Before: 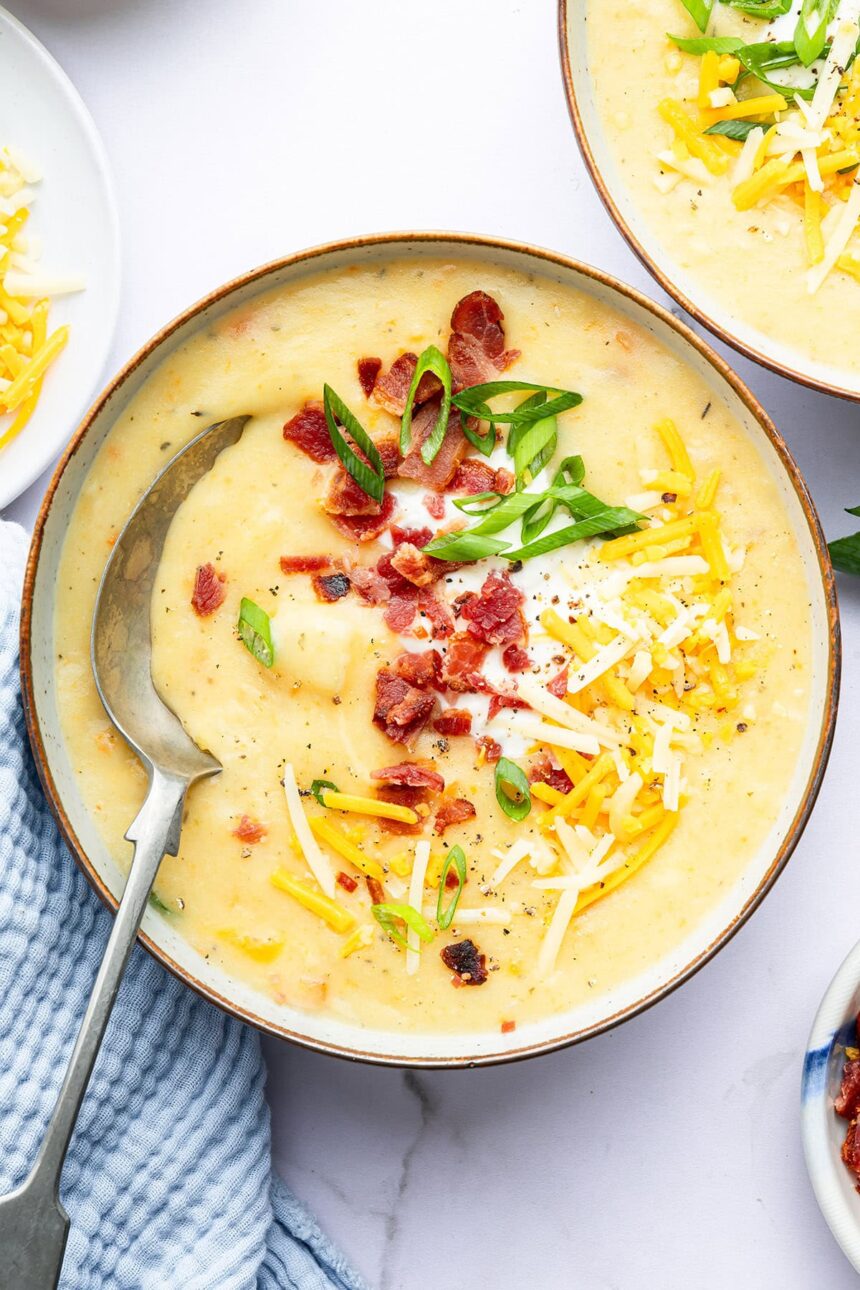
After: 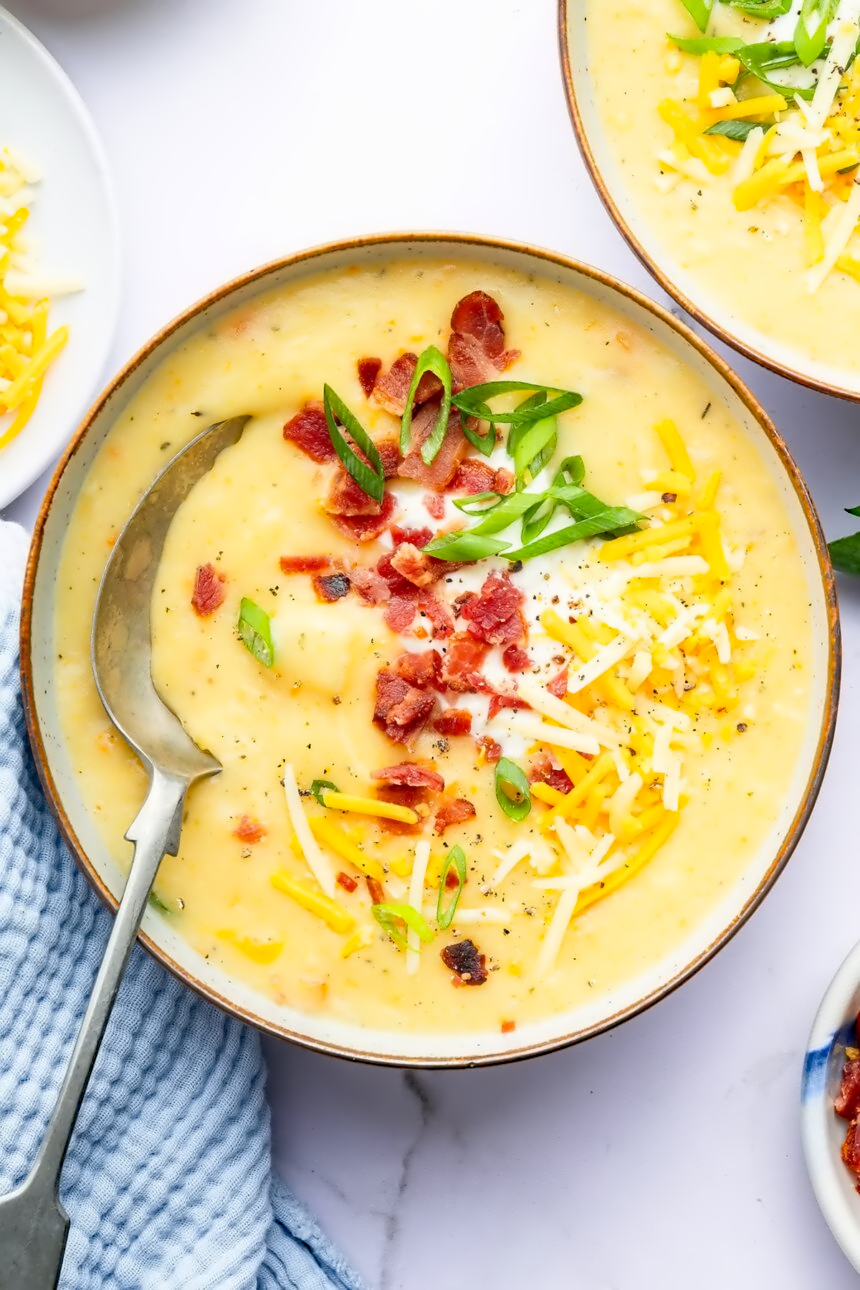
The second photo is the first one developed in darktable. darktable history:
contrast equalizer: octaves 7, y [[0.5 ×6], [0.5 ×6], [0.5 ×6], [0, 0.033, 0.067, 0.1, 0.133, 0.167], [0, 0.05, 0.1, 0.15, 0.2, 0.25]]
levels: levels [0, 0.478, 1]
haze removal: strength 0.29, distance 0.25, compatibility mode true, adaptive false
